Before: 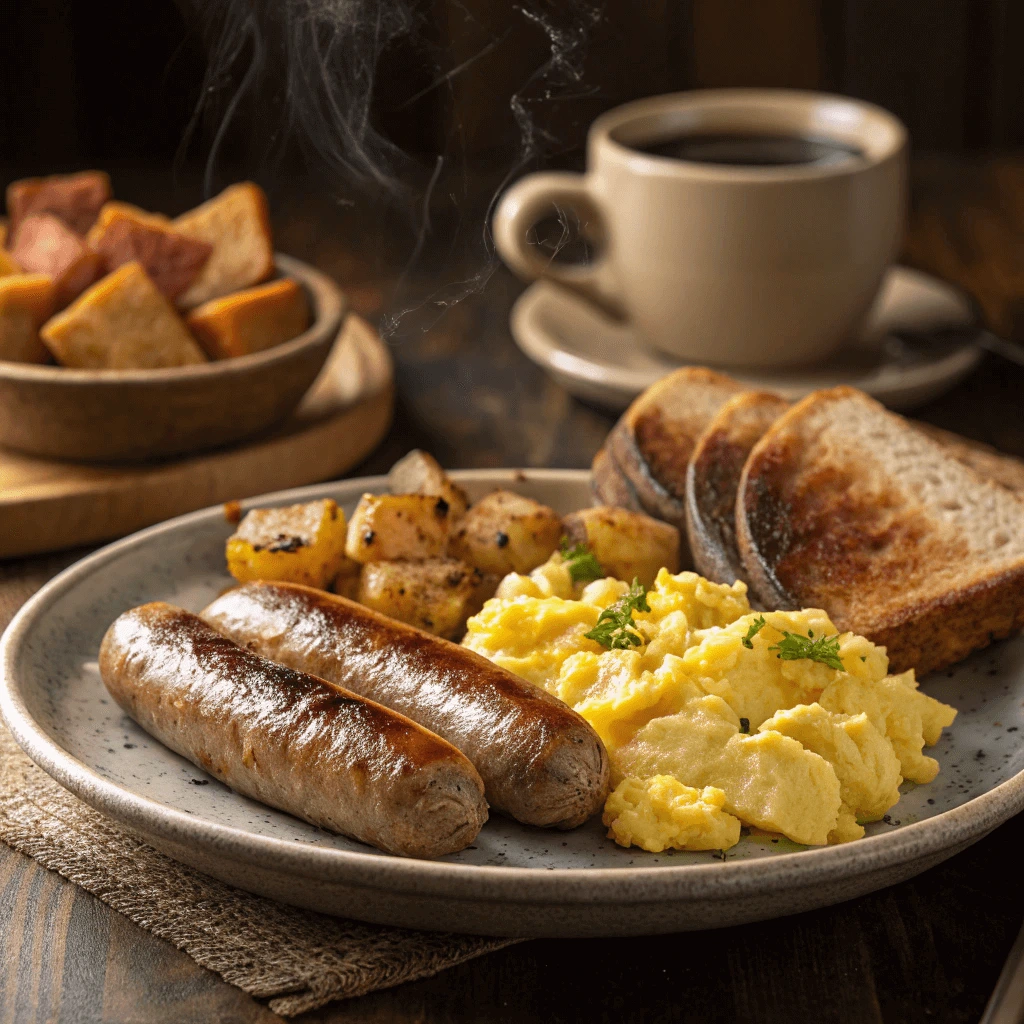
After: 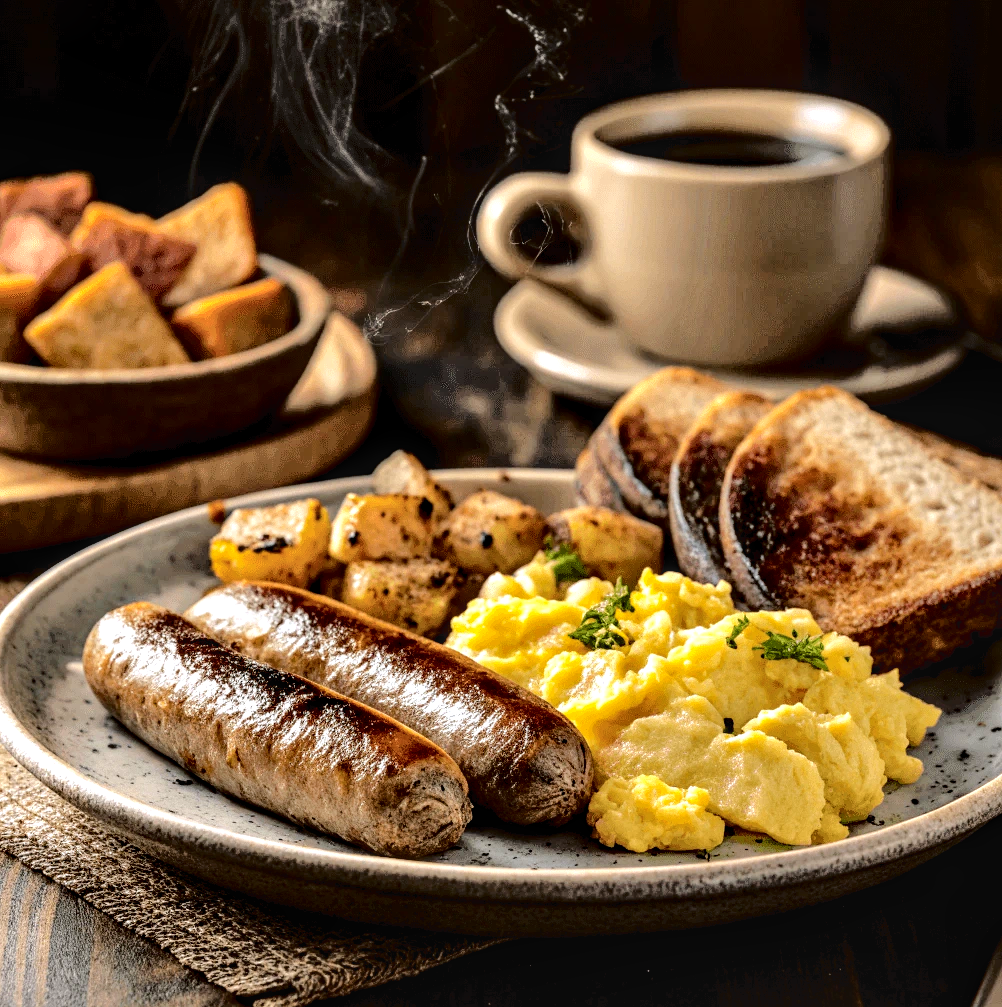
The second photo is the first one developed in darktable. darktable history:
local contrast: highlights 53%, shadows 52%, detail 130%, midtone range 0.45
crop and rotate: left 1.571%, right 0.562%, bottom 1.565%
tone equalizer: -8 EV -1.98 EV, -7 EV -1.98 EV, -6 EV -1.98 EV, -5 EV -1.97 EV, -4 EV -1.99 EV, -3 EV -2 EV, -2 EV -2 EV, -1 EV -1.62 EV, +0 EV -1.98 EV
exposure: black level correction 0.001, exposure 1.827 EV, compensate exposure bias true, compensate highlight preservation false
contrast equalizer: y [[0.6 ×6], [0.55 ×6], [0 ×6], [0 ×6], [0 ×6]]
color balance rgb: perceptual saturation grading › global saturation 9.806%
tone curve: curves: ch0 [(0, 0) (0.003, 0.013) (0.011, 0.012) (0.025, 0.011) (0.044, 0.016) (0.069, 0.029) (0.1, 0.045) (0.136, 0.074) (0.177, 0.123) (0.224, 0.207) (0.277, 0.313) (0.335, 0.414) (0.399, 0.509) (0.468, 0.599) (0.543, 0.663) (0.623, 0.728) (0.709, 0.79) (0.801, 0.854) (0.898, 0.925) (1, 1)], color space Lab, independent channels, preserve colors none
